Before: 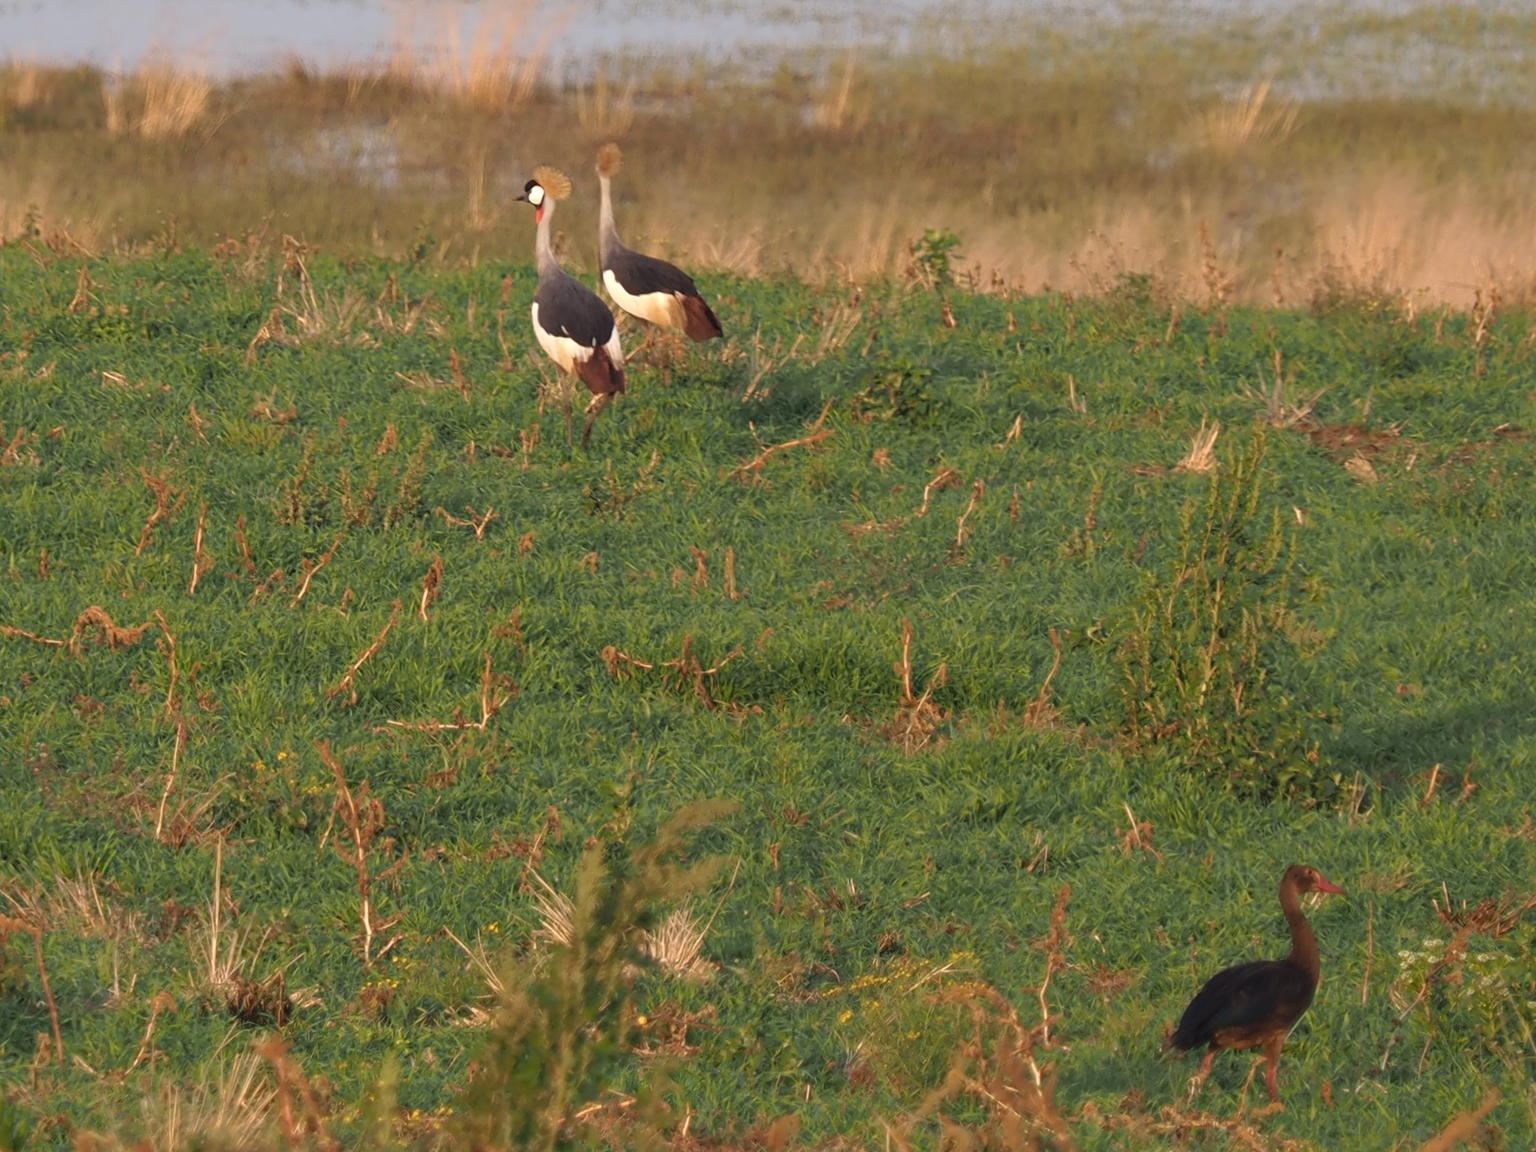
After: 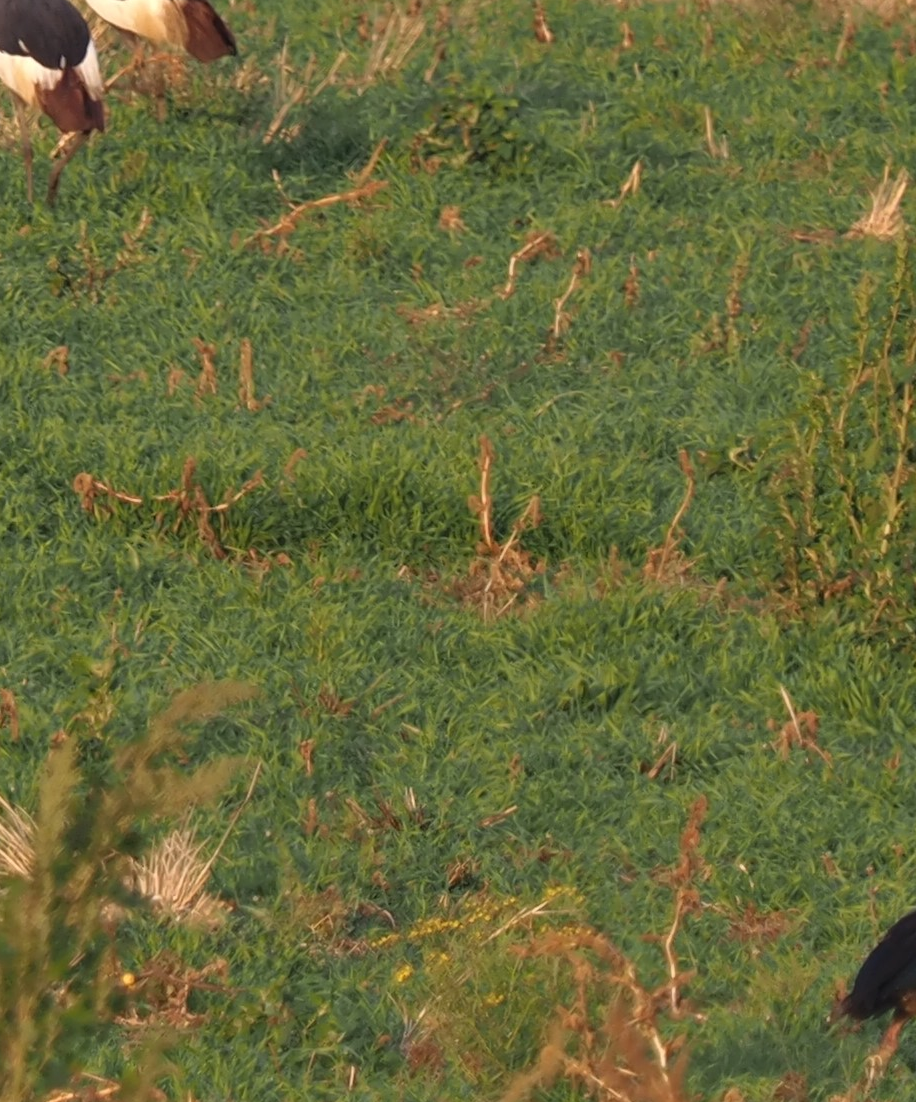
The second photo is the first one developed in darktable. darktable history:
crop: left 35.686%, top 25.748%, right 20.185%, bottom 3.438%
shadows and highlights: low approximation 0.01, soften with gaussian
